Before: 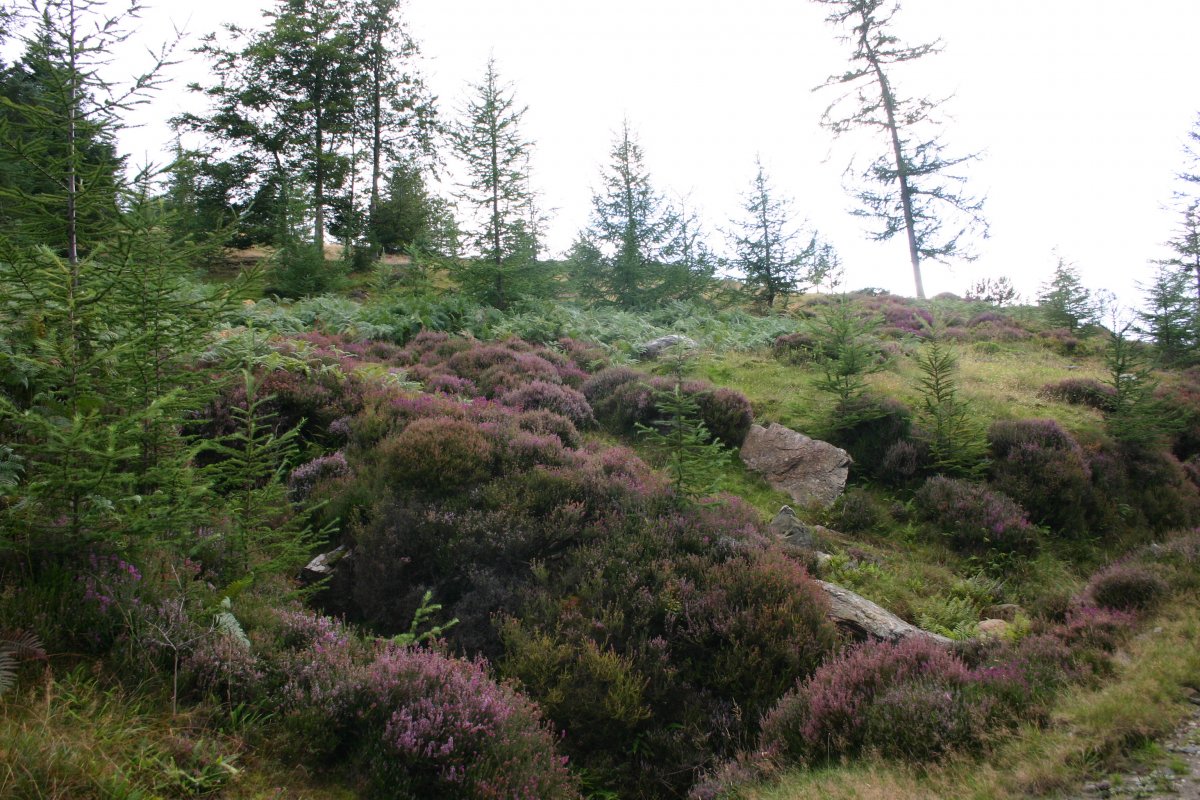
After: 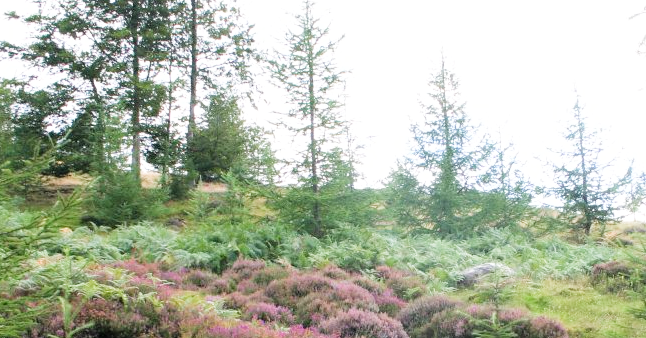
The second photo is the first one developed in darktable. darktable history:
crop: left 15.306%, top 9.065%, right 30.789%, bottom 48.638%
exposure: black level correction 0, exposure 1.45 EV, compensate exposure bias true, compensate highlight preservation false
filmic rgb: middle gray luminance 18.42%, black relative exposure -9 EV, white relative exposure 3.75 EV, threshold 6 EV, target black luminance 0%, hardness 4.85, latitude 67.35%, contrast 0.955, highlights saturation mix 20%, shadows ↔ highlights balance 21.36%, add noise in highlights 0, preserve chrominance luminance Y, color science v3 (2019), use custom middle-gray values true, iterations of high-quality reconstruction 0, contrast in highlights soft, enable highlight reconstruction true
